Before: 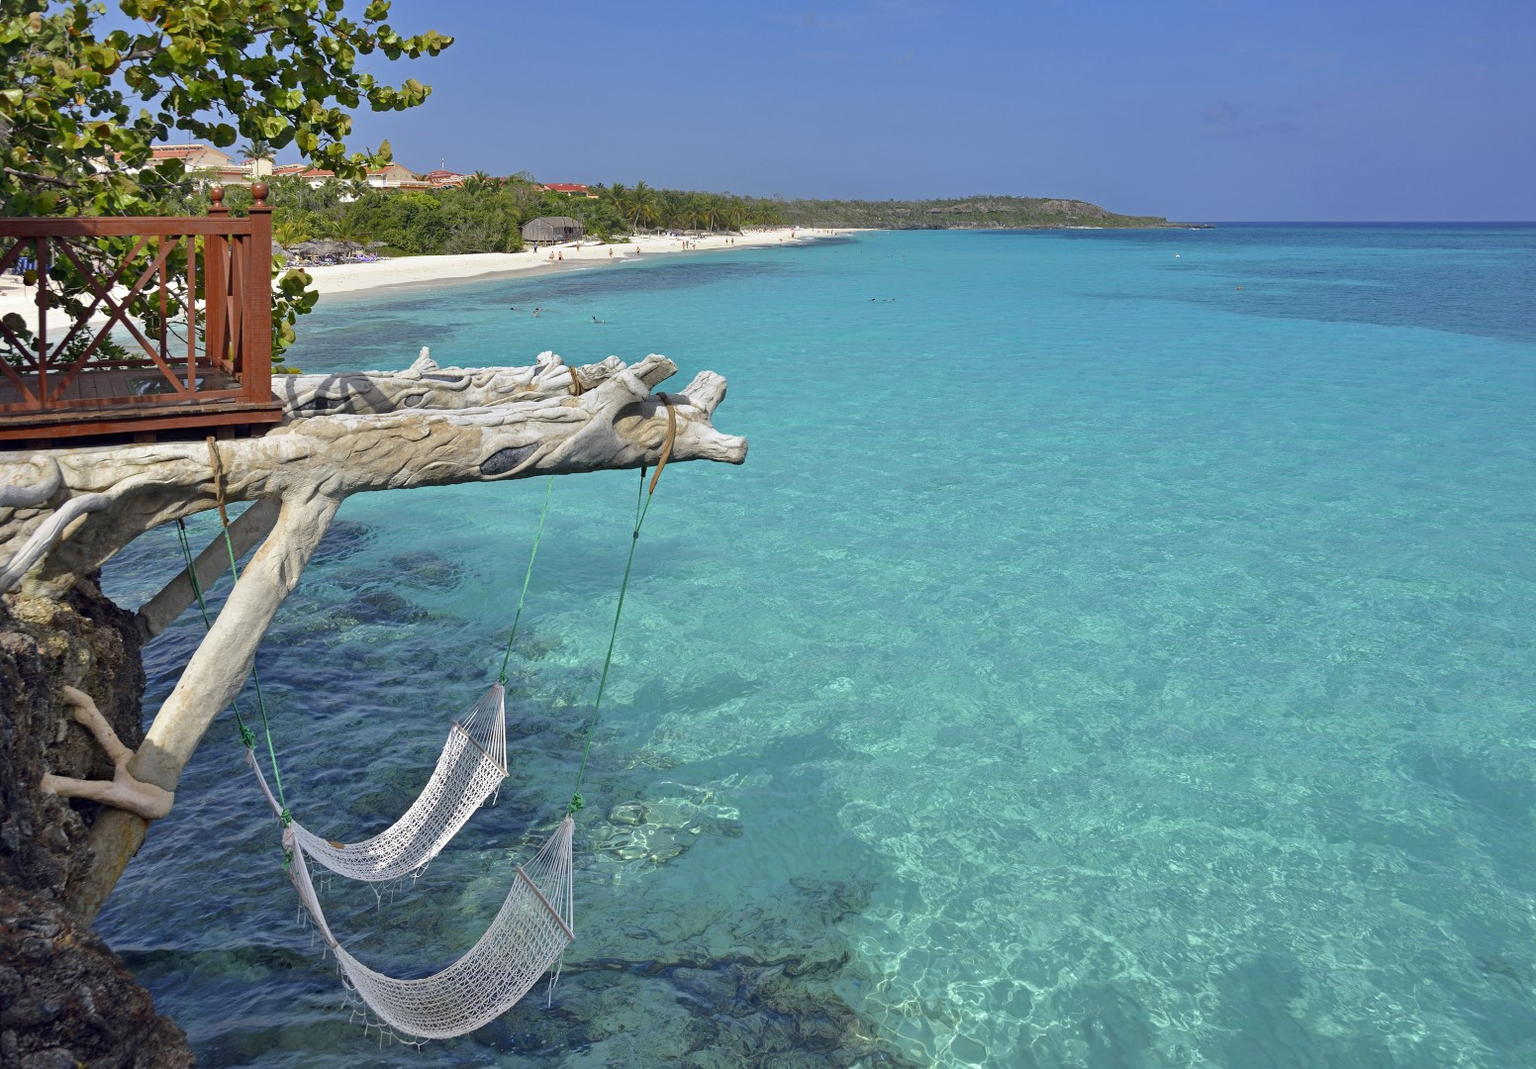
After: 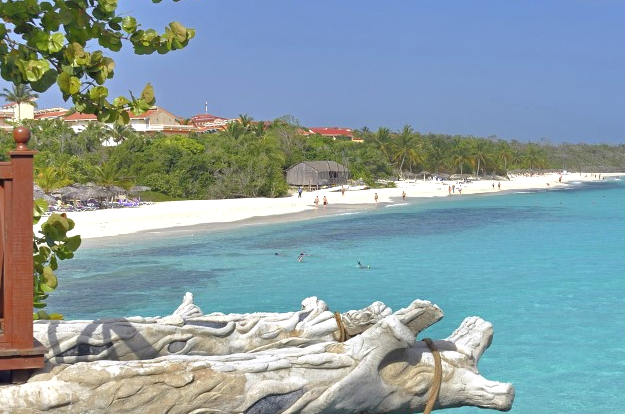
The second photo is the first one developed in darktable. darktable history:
crop: left 15.584%, top 5.433%, right 44.127%, bottom 56.228%
exposure: black level correction -0.002, exposure 0.704 EV, compensate highlight preservation false
tone equalizer: -8 EV 0.254 EV, -7 EV 0.398 EV, -6 EV 0.422 EV, -5 EV 0.226 EV, -3 EV -0.273 EV, -2 EV -0.436 EV, -1 EV -0.408 EV, +0 EV -0.246 EV, edges refinement/feathering 500, mask exposure compensation -1.57 EV, preserve details no
